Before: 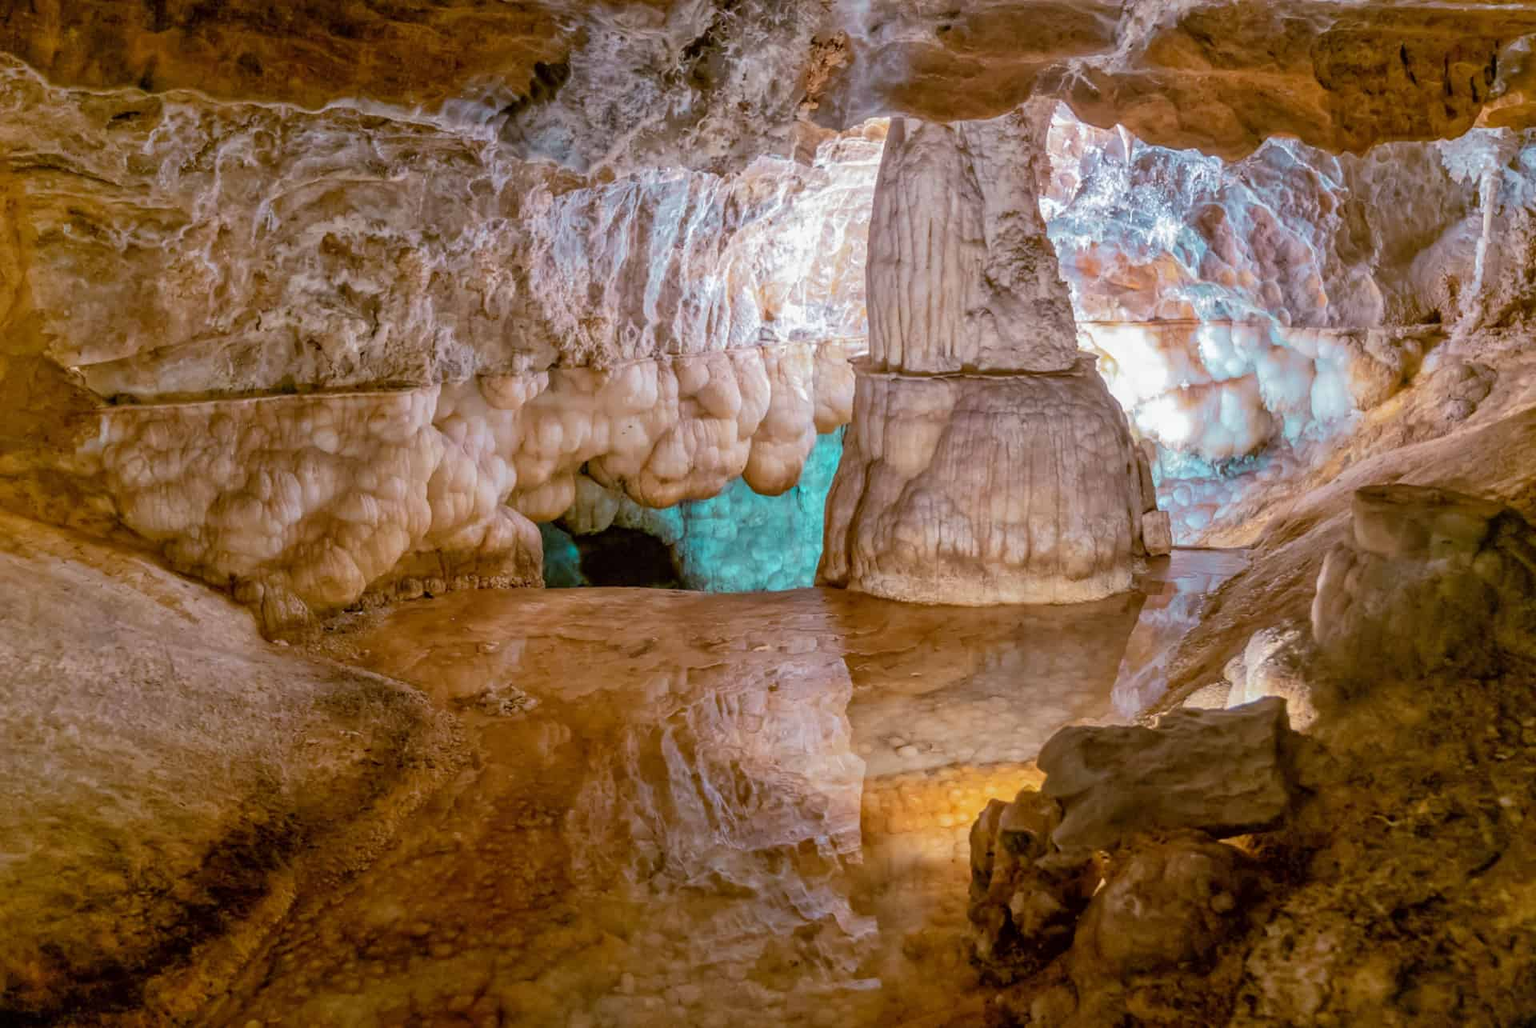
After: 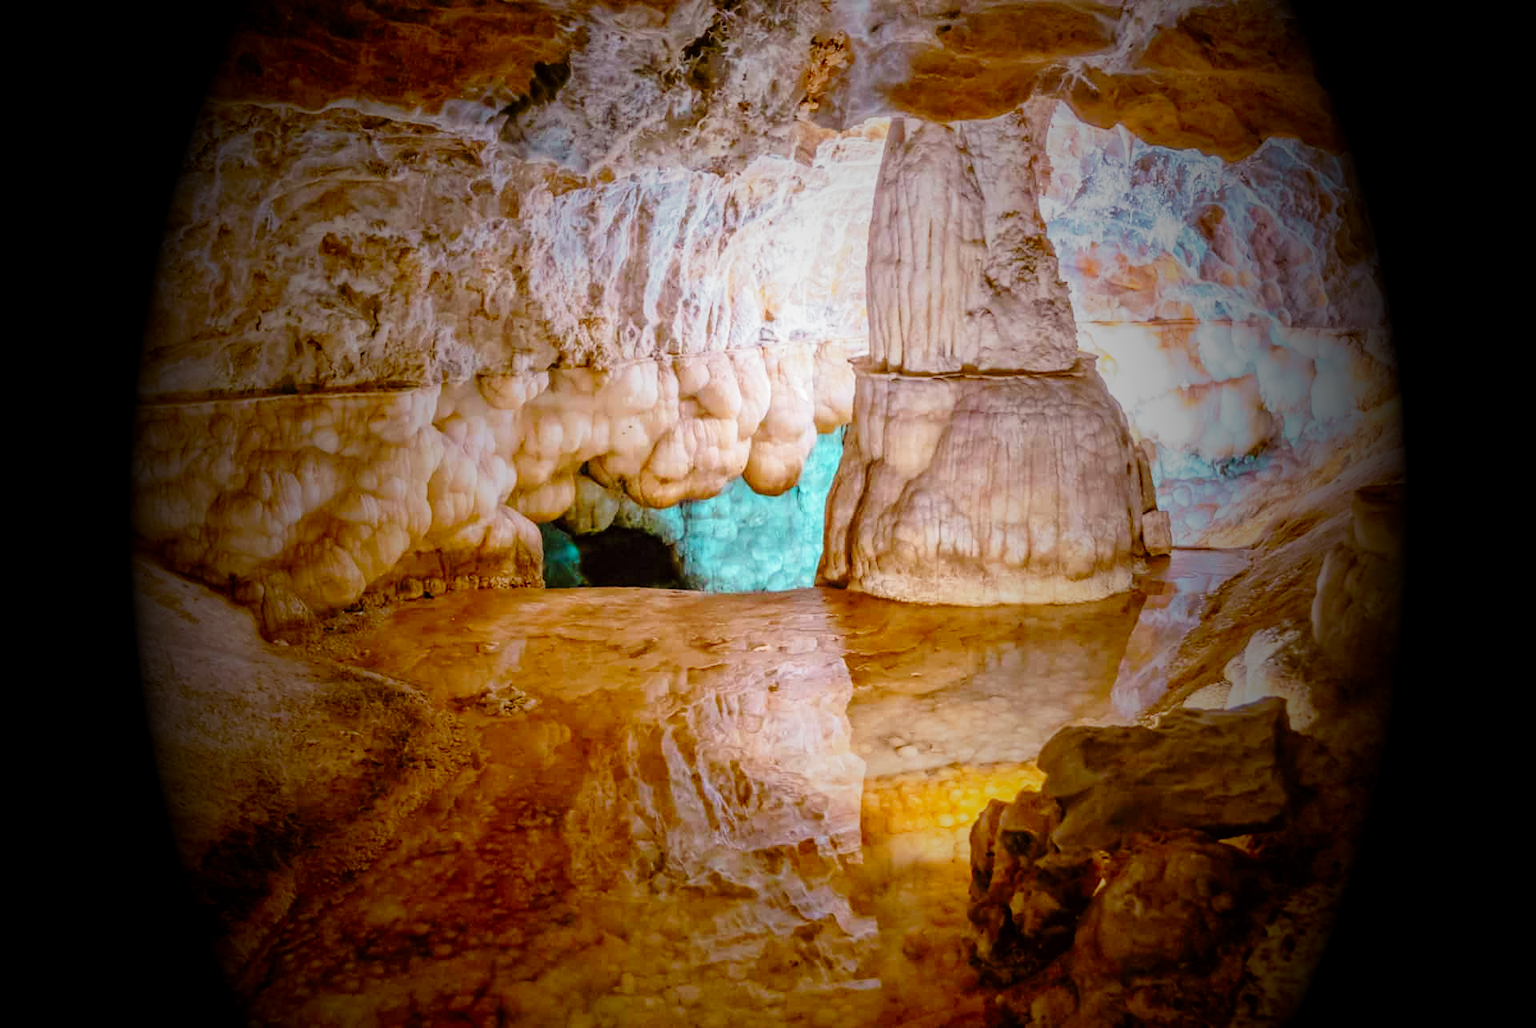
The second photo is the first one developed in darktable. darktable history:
base curve: curves: ch0 [(0, 0) (0.028, 0.03) (0.121, 0.232) (0.46, 0.748) (0.859, 0.968) (1, 1)], preserve colors none
tone equalizer: on, module defaults
vignetting: fall-off start 15.9%, fall-off radius 100%, brightness -1, saturation 0.5, width/height ratio 0.719
